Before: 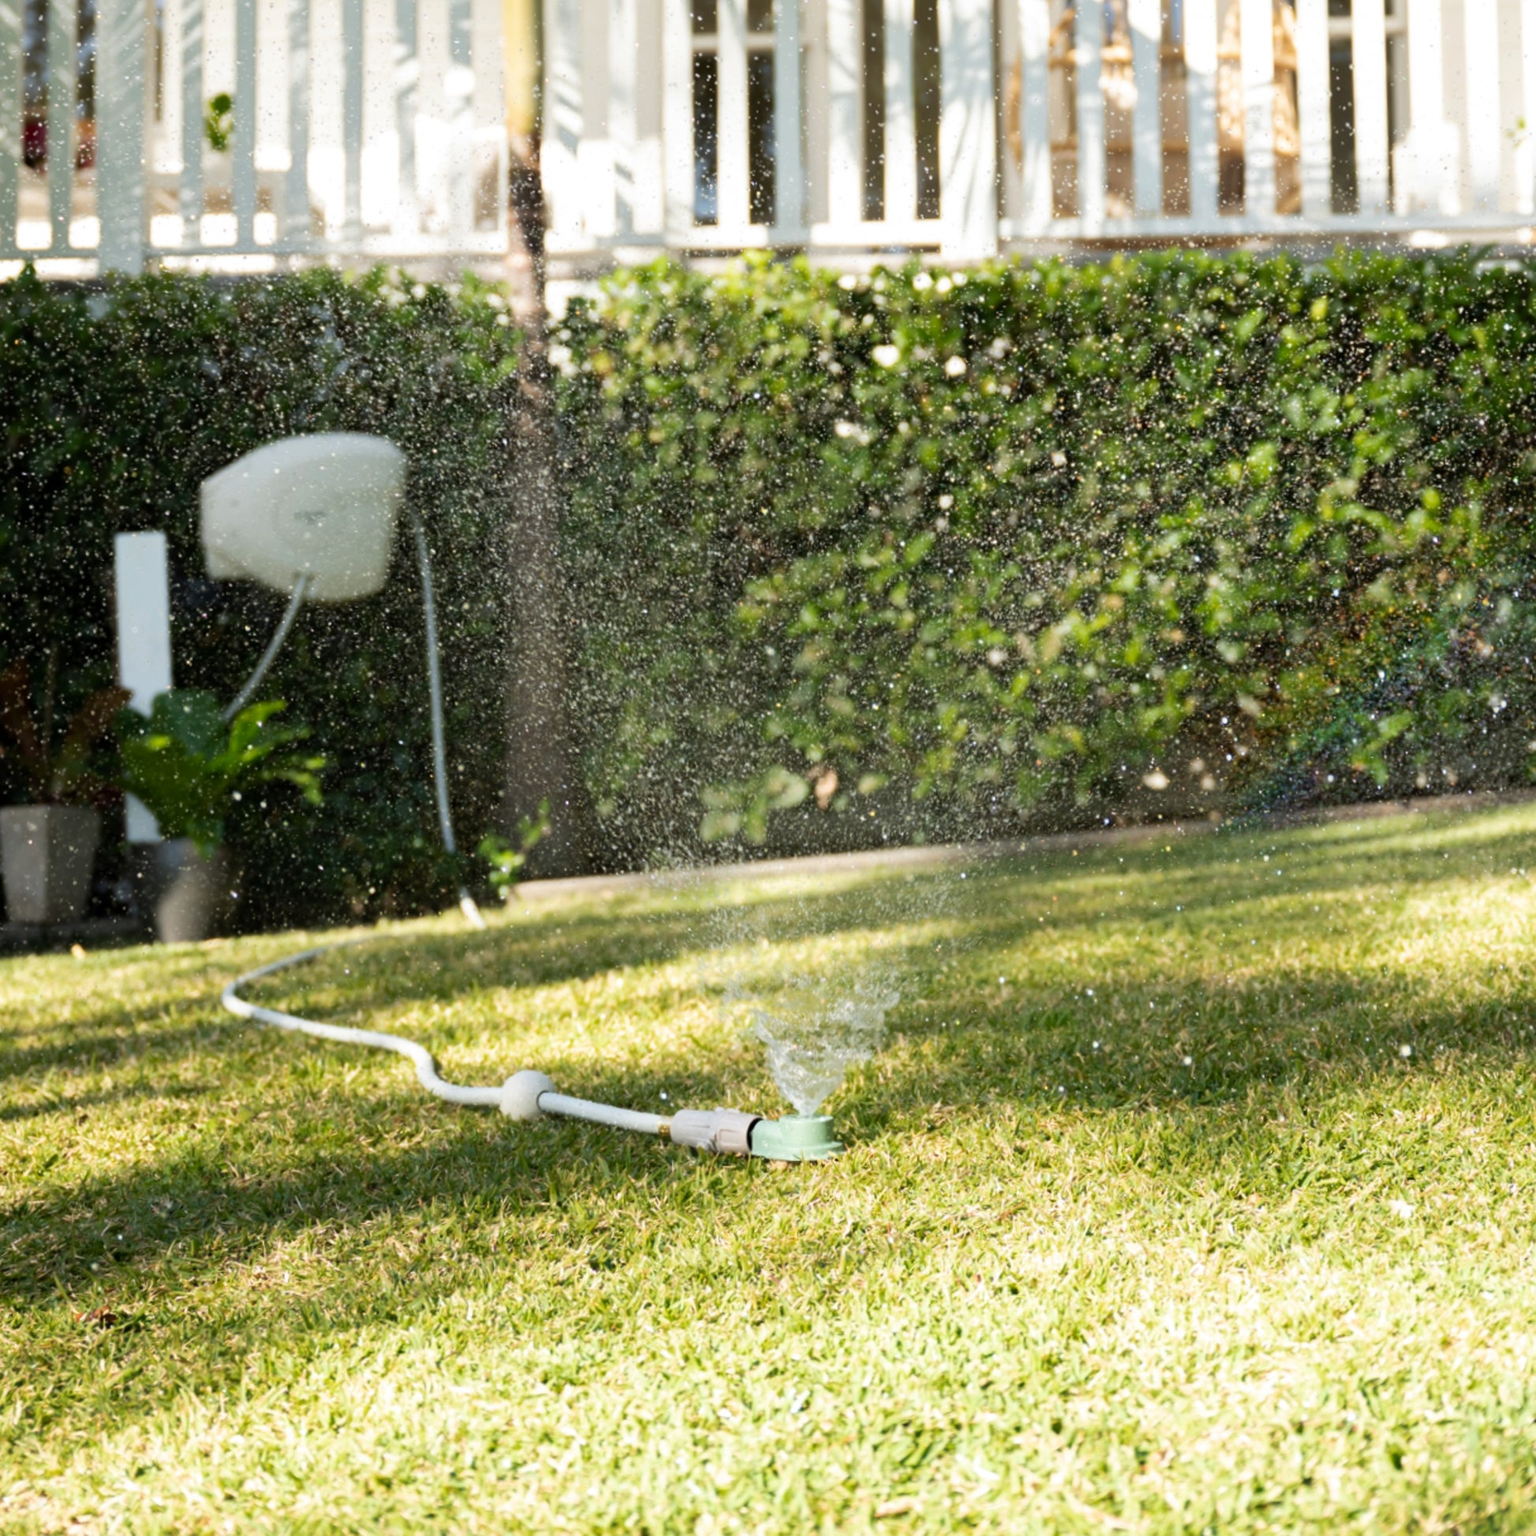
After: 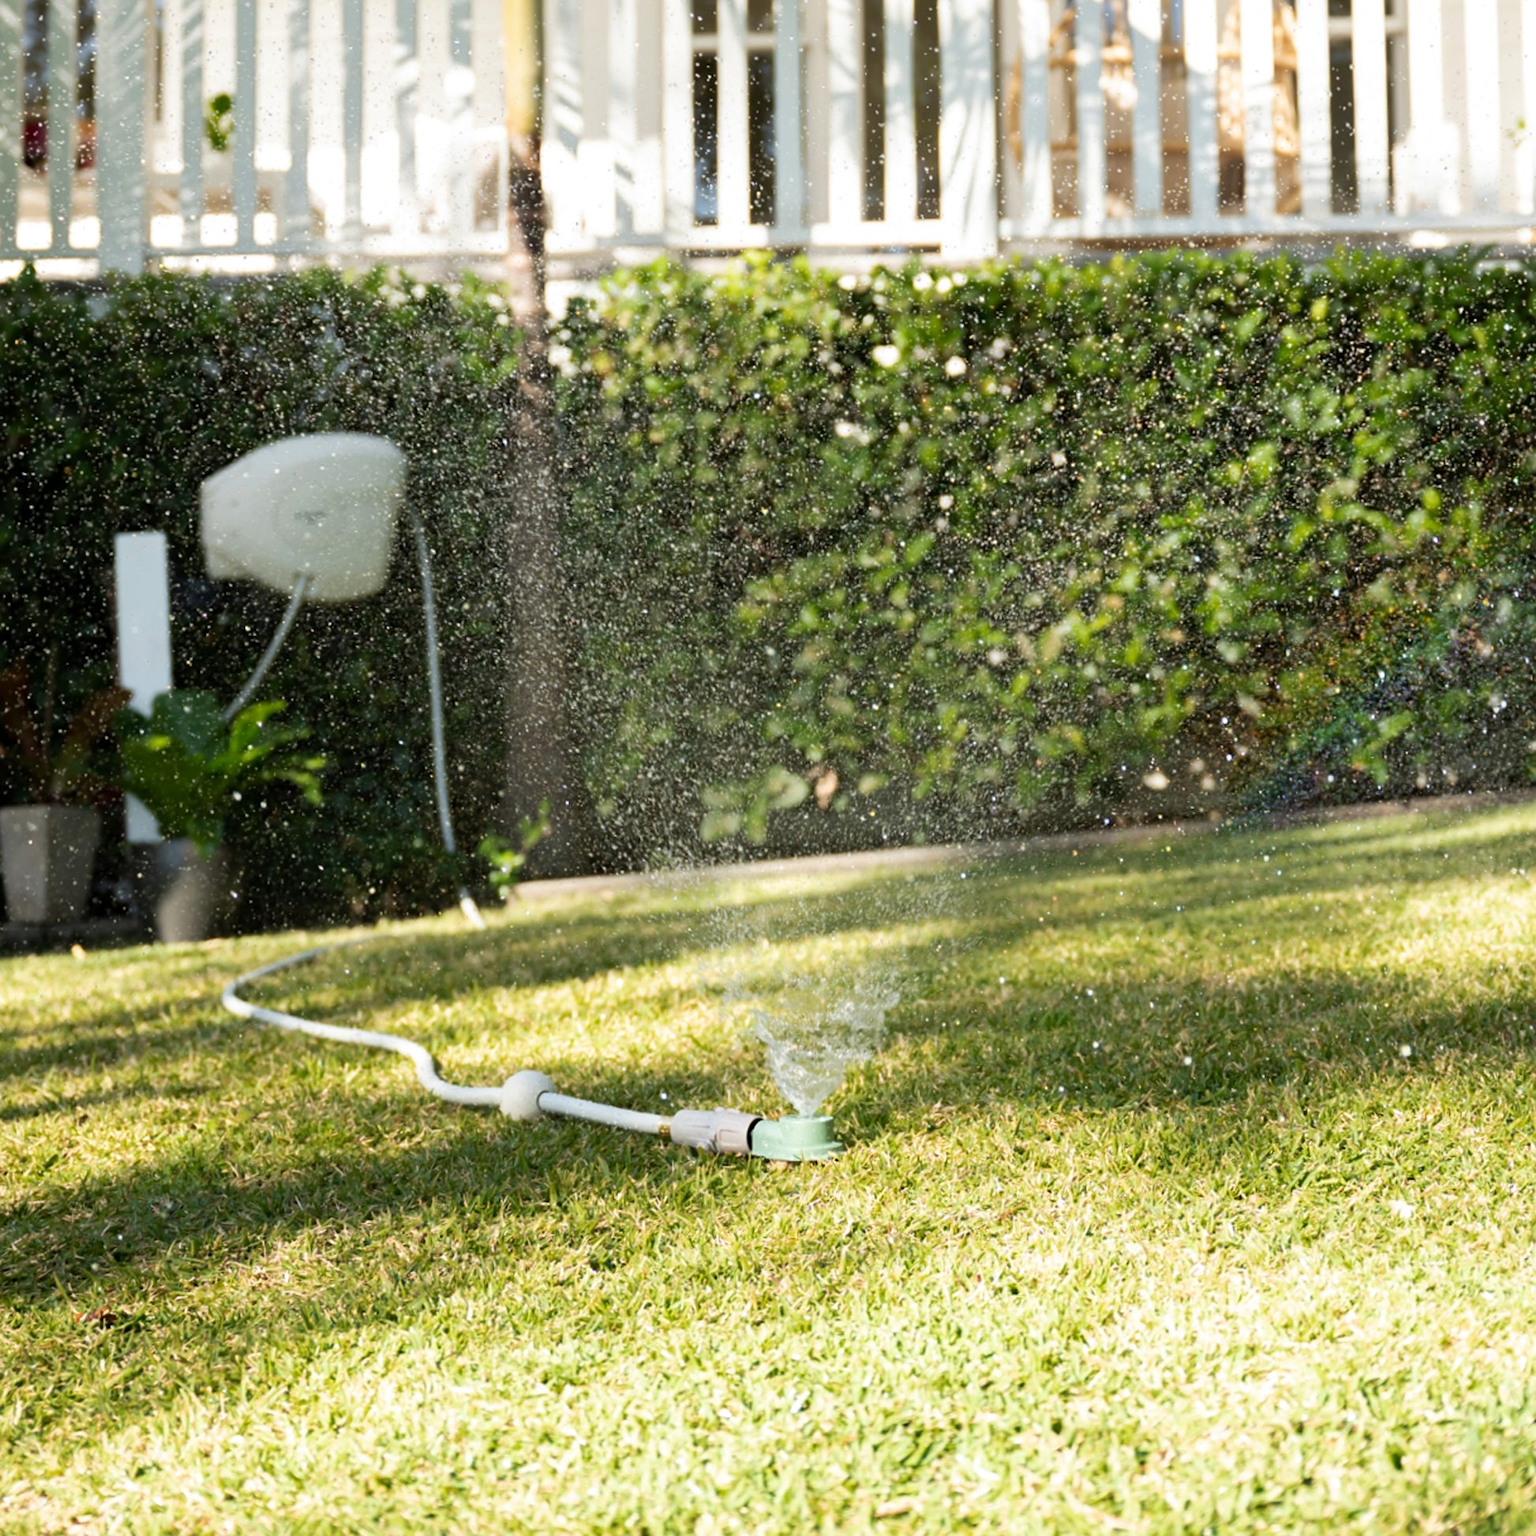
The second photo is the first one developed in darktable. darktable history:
tone equalizer: on, module defaults
sharpen: amount 0.2
